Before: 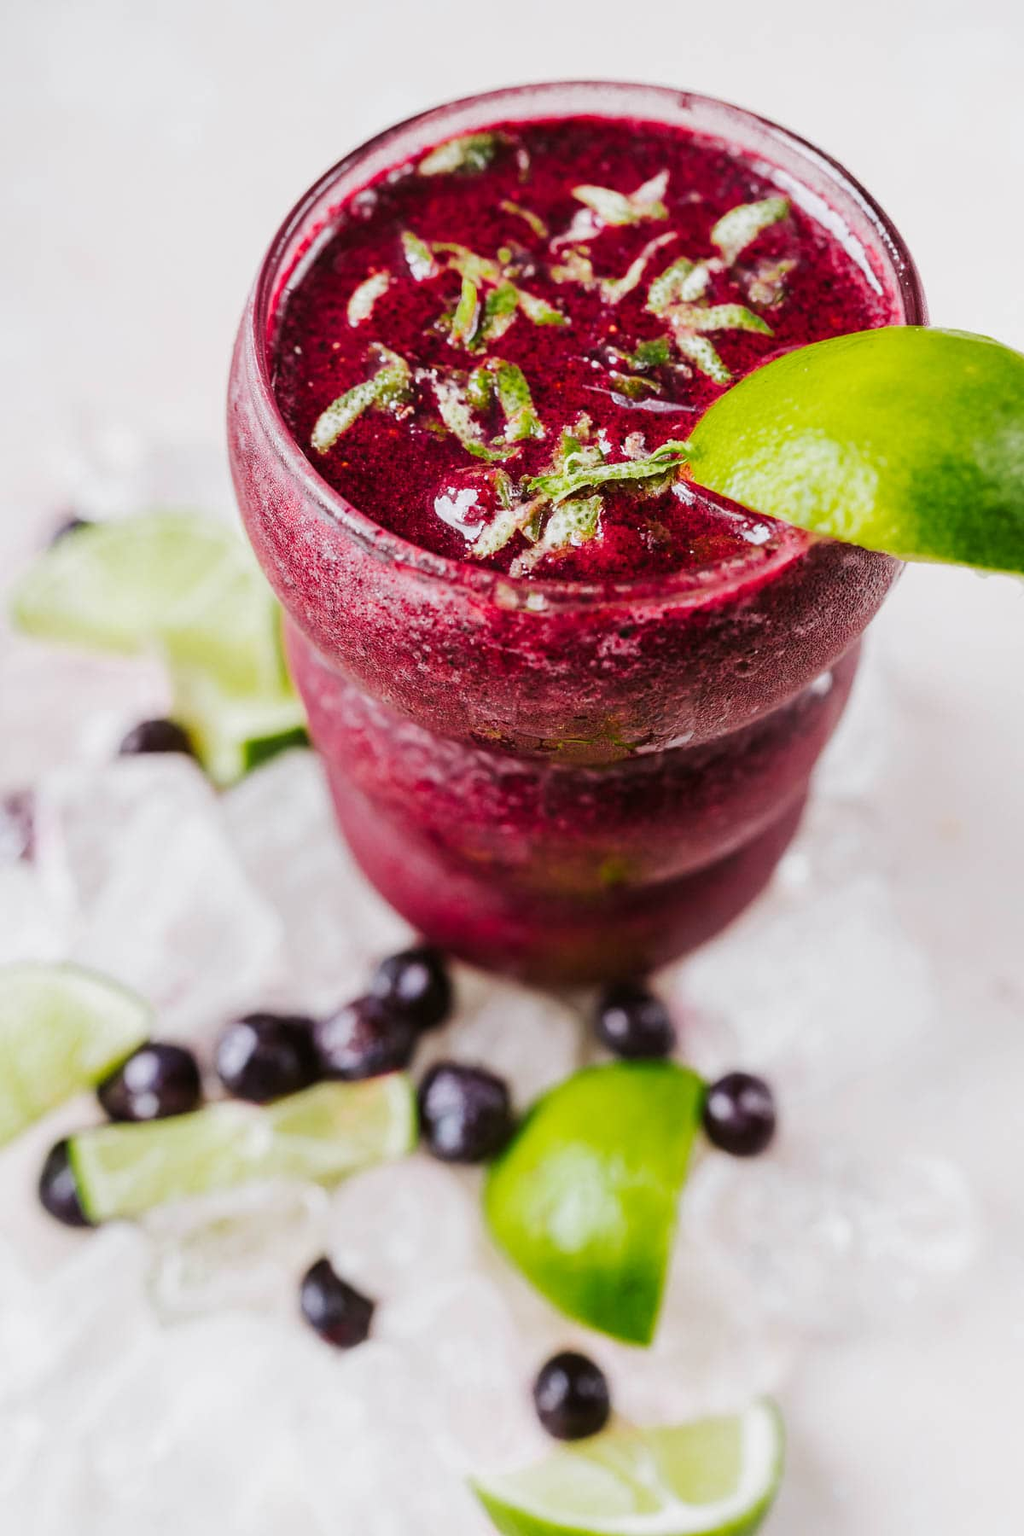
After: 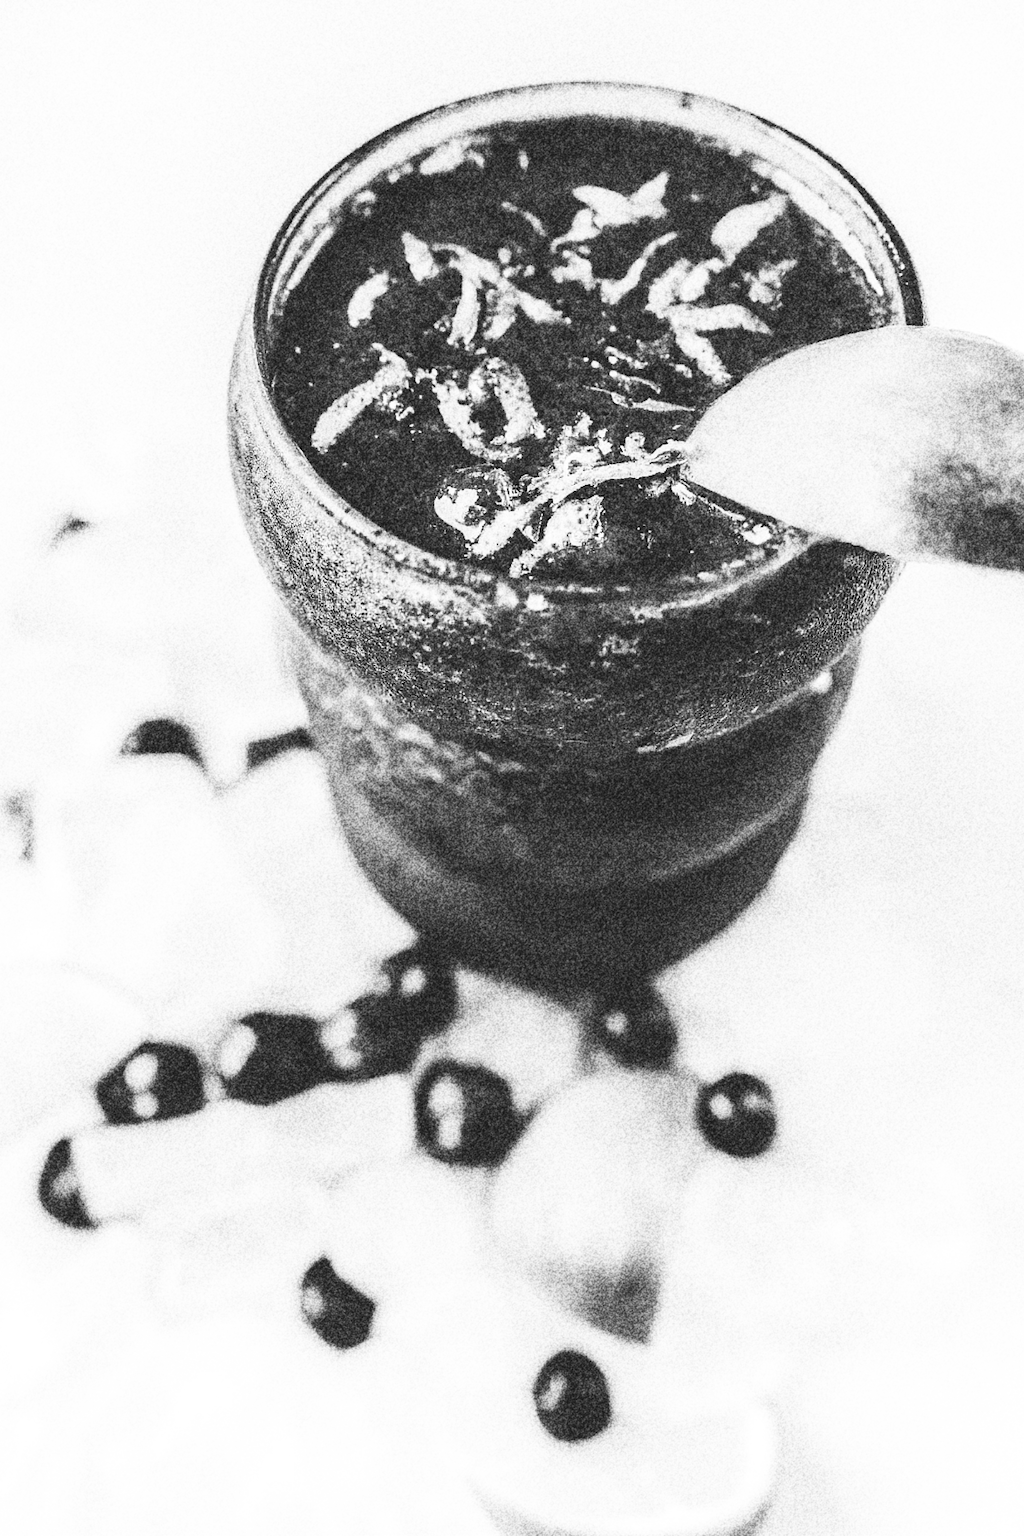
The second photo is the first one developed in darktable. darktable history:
local contrast: shadows 94%
rgb curve: curves: ch0 [(0, 0.186) (0.314, 0.284) (0.576, 0.466) (0.805, 0.691) (0.936, 0.886)]; ch1 [(0, 0.186) (0.314, 0.284) (0.581, 0.534) (0.771, 0.746) (0.936, 0.958)]; ch2 [(0, 0.216) (0.275, 0.39) (1, 1)], mode RGB, independent channels, compensate middle gray true, preserve colors none
contrast brightness saturation: contrast 0.53, brightness 0.47, saturation -1
grain: coarseness 30.02 ISO, strength 100%
color balance rgb: linear chroma grading › shadows 32%, linear chroma grading › global chroma -2%, linear chroma grading › mid-tones 4%, perceptual saturation grading › global saturation -2%, perceptual saturation grading › highlights -8%, perceptual saturation grading › mid-tones 8%, perceptual saturation grading › shadows 4%, perceptual brilliance grading › highlights 8%, perceptual brilliance grading › mid-tones 4%, perceptual brilliance grading › shadows 2%, global vibrance 16%, saturation formula JzAzBz (2021)
